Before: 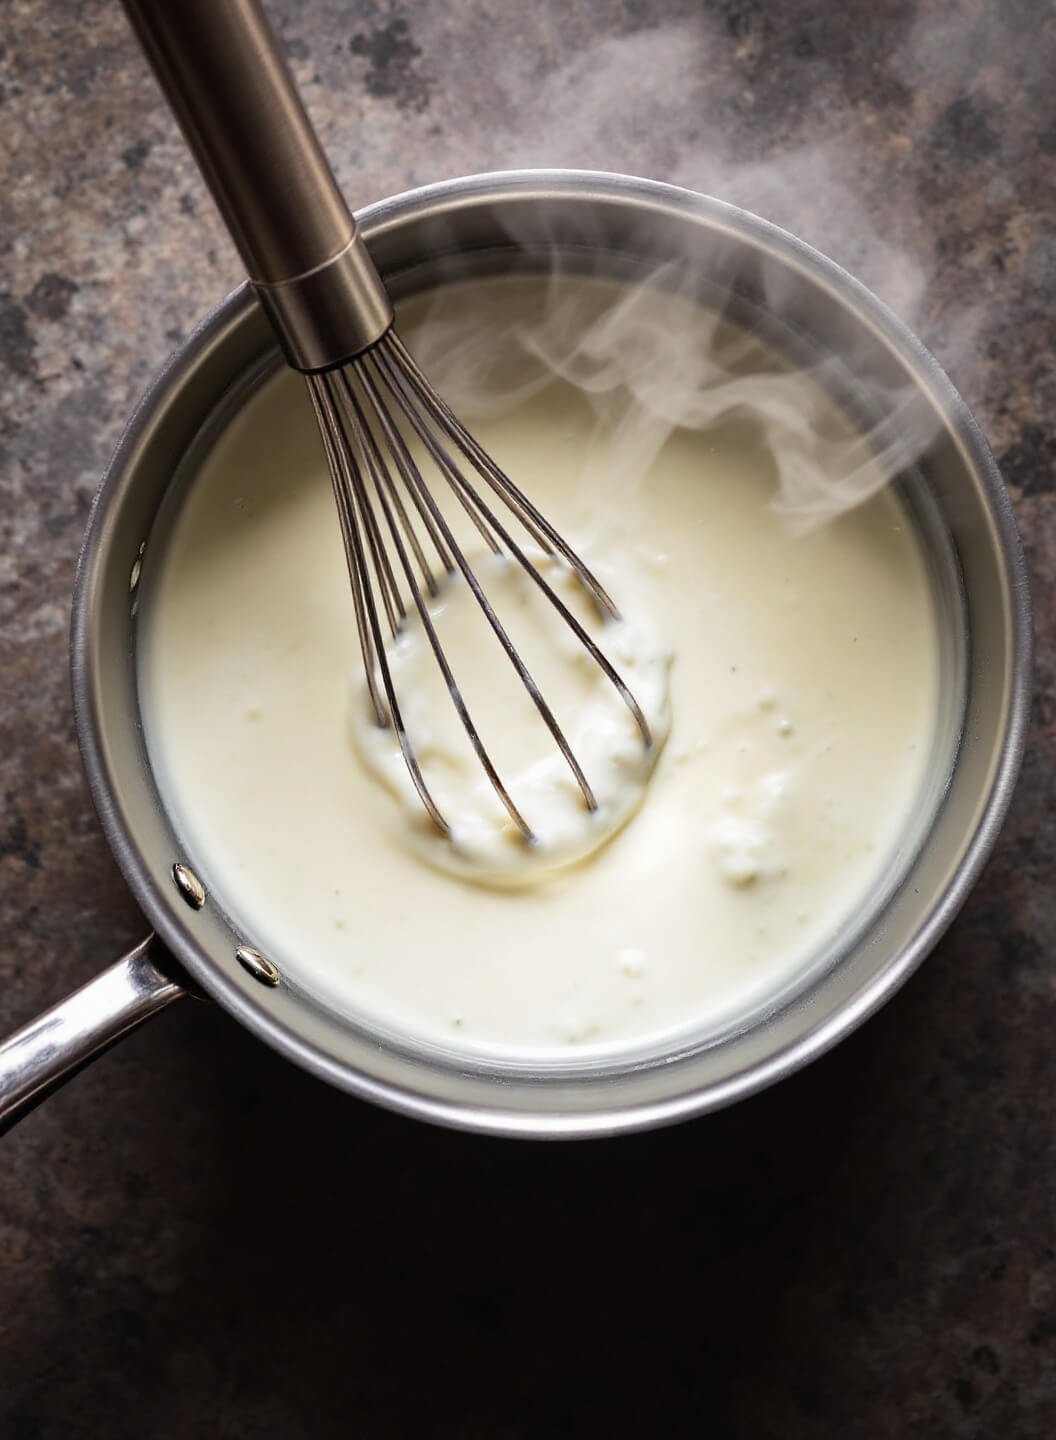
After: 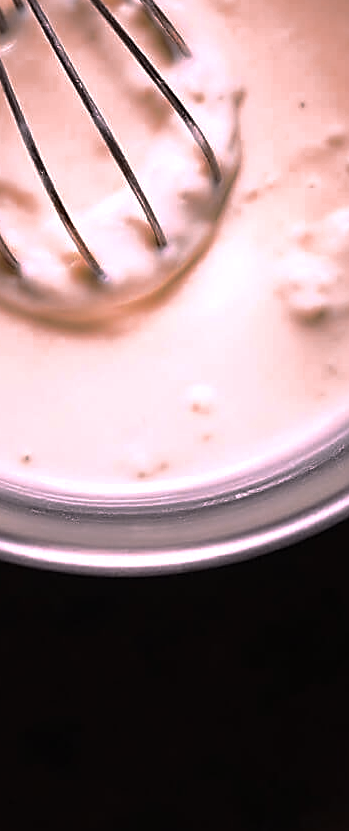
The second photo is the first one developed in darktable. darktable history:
base curve: curves: ch0 [(0, 0) (0.595, 0.418) (1, 1)], preserve colors none
vibrance: vibrance 20%
color zones: curves: ch0 [(0, 0.5) (0.125, 0.4) (0.25, 0.5) (0.375, 0.4) (0.5, 0.4) (0.625, 0.35) (0.75, 0.35) (0.875, 0.5)]; ch1 [(0, 0.35) (0.125, 0.45) (0.25, 0.35) (0.375, 0.35) (0.5, 0.35) (0.625, 0.35) (0.75, 0.45) (0.875, 0.35)]; ch2 [(0, 0.6) (0.125, 0.5) (0.25, 0.5) (0.375, 0.6) (0.5, 0.6) (0.625, 0.5) (0.75, 0.5) (0.875, 0.5)]
crop: left 40.878%, top 39.176%, right 25.993%, bottom 3.081%
sharpen: on, module defaults
white balance: red 1.188, blue 1.11
